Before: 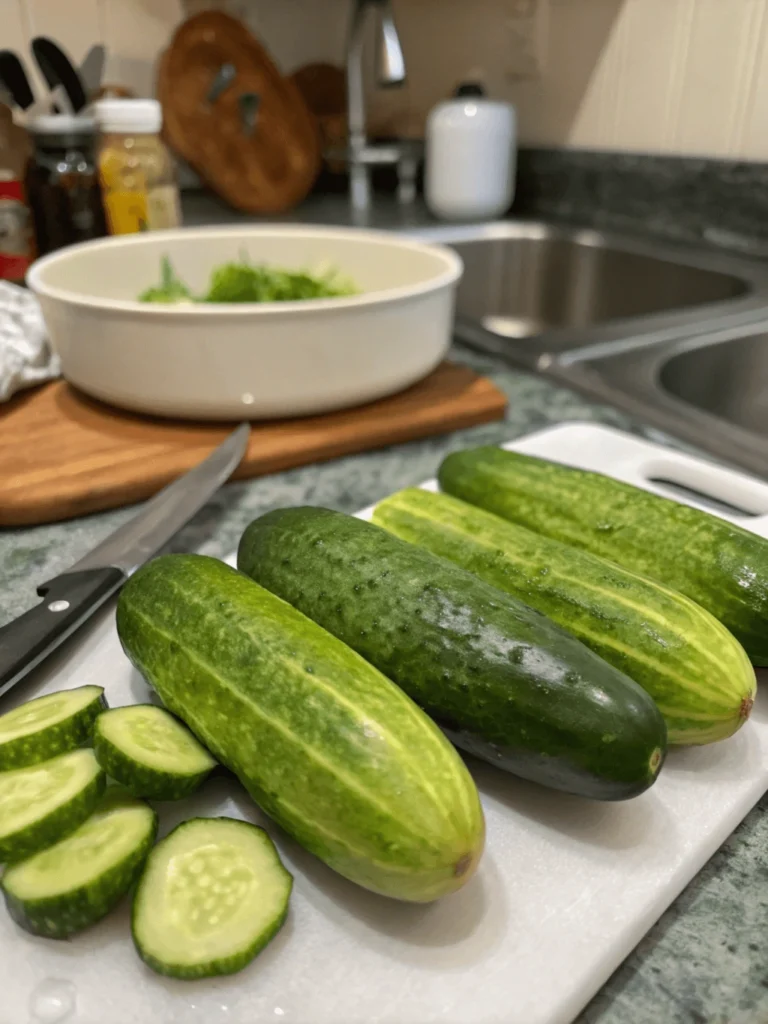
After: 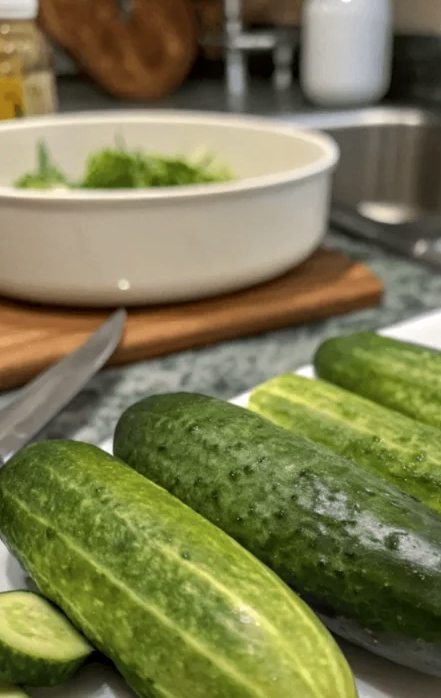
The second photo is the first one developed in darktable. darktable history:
contrast brightness saturation: saturation -0.091
local contrast: on, module defaults
crop: left 16.235%, top 11.226%, right 26.266%, bottom 20.536%
